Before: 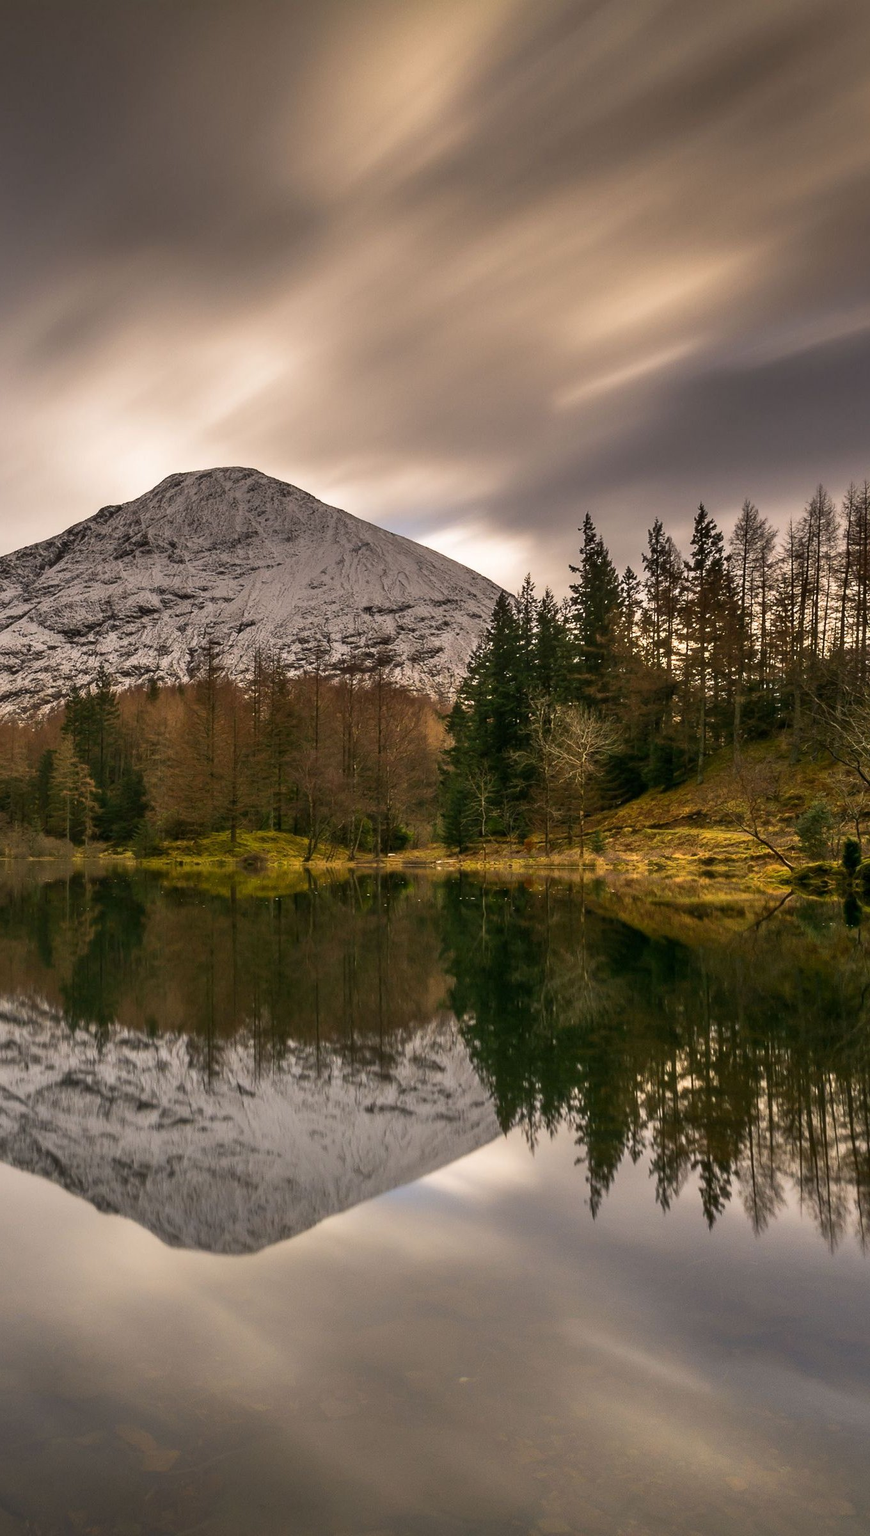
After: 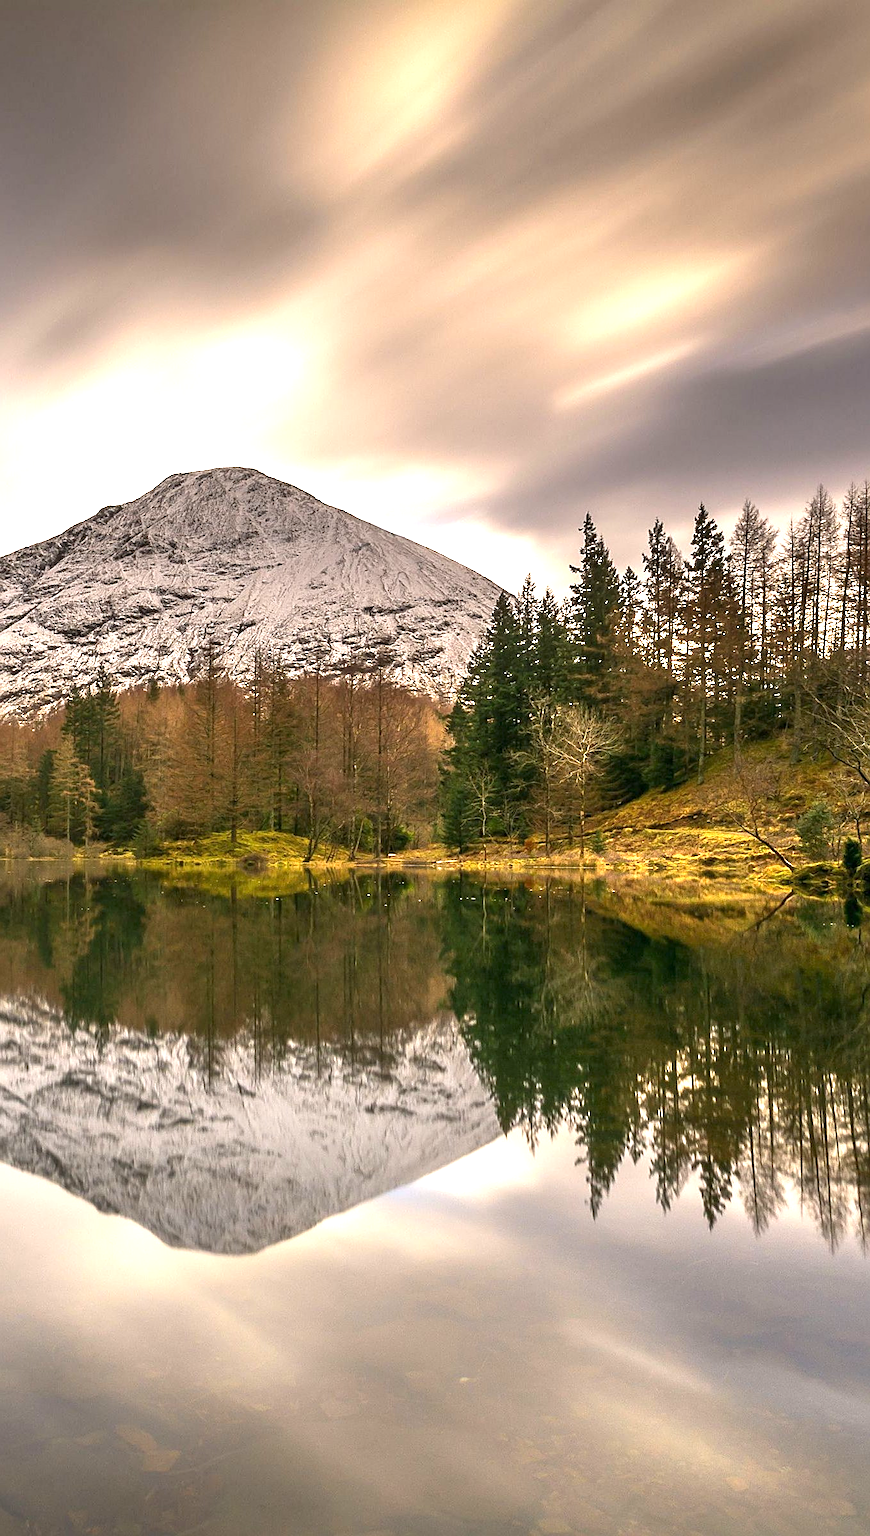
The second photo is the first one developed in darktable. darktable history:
exposure: exposure 1.222 EV, compensate exposure bias true, compensate highlight preservation false
sharpen: on, module defaults
